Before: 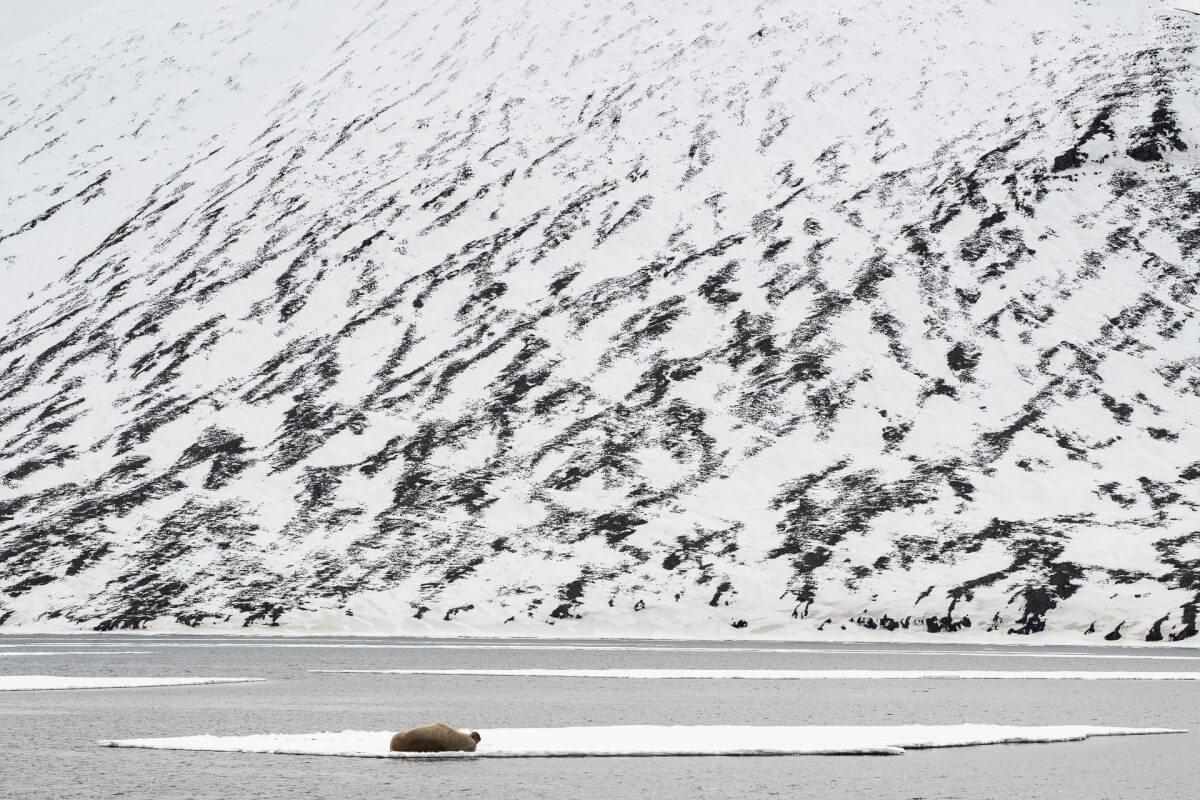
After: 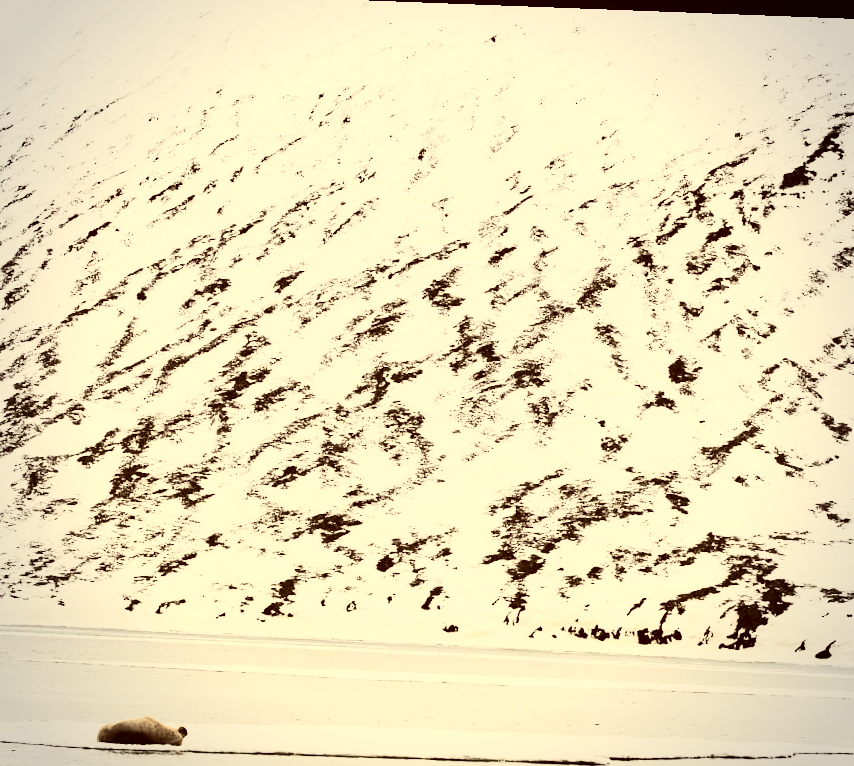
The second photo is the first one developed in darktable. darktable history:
crop and rotate: left 24.034%, top 2.838%, right 6.406%, bottom 6.299%
haze removal: compatibility mode true, adaptive false
color correction: highlights a* 1.12, highlights b* 24.26, shadows a* 15.58, shadows b* 24.26
rgb curve: curves: ch0 [(0, 0) (0.21, 0.15) (0.24, 0.21) (0.5, 0.75) (0.75, 0.96) (0.89, 0.99) (1, 1)]; ch1 [(0, 0.02) (0.21, 0.13) (0.25, 0.2) (0.5, 0.67) (0.75, 0.9) (0.89, 0.97) (1, 1)]; ch2 [(0, 0.02) (0.21, 0.13) (0.25, 0.2) (0.5, 0.67) (0.75, 0.9) (0.89, 0.97) (1, 1)], compensate middle gray true
tone curve: curves: ch0 [(0, 0) (0.003, 0.003) (0.011, 0.012) (0.025, 0.026) (0.044, 0.046) (0.069, 0.072) (0.1, 0.104) (0.136, 0.141) (0.177, 0.184) (0.224, 0.233) (0.277, 0.288) (0.335, 0.348) (0.399, 0.414) (0.468, 0.486) (0.543, 0.564) (0.623, 0.647) (0.709, 0.736) (0.801, 0.831) (0.898, 0.921) (1, 1)], preserve colors none
rotate and perspective: rotation 2.17°, automatic cropping off
vignetting: fall-off radius 45%, brightness -0.33
